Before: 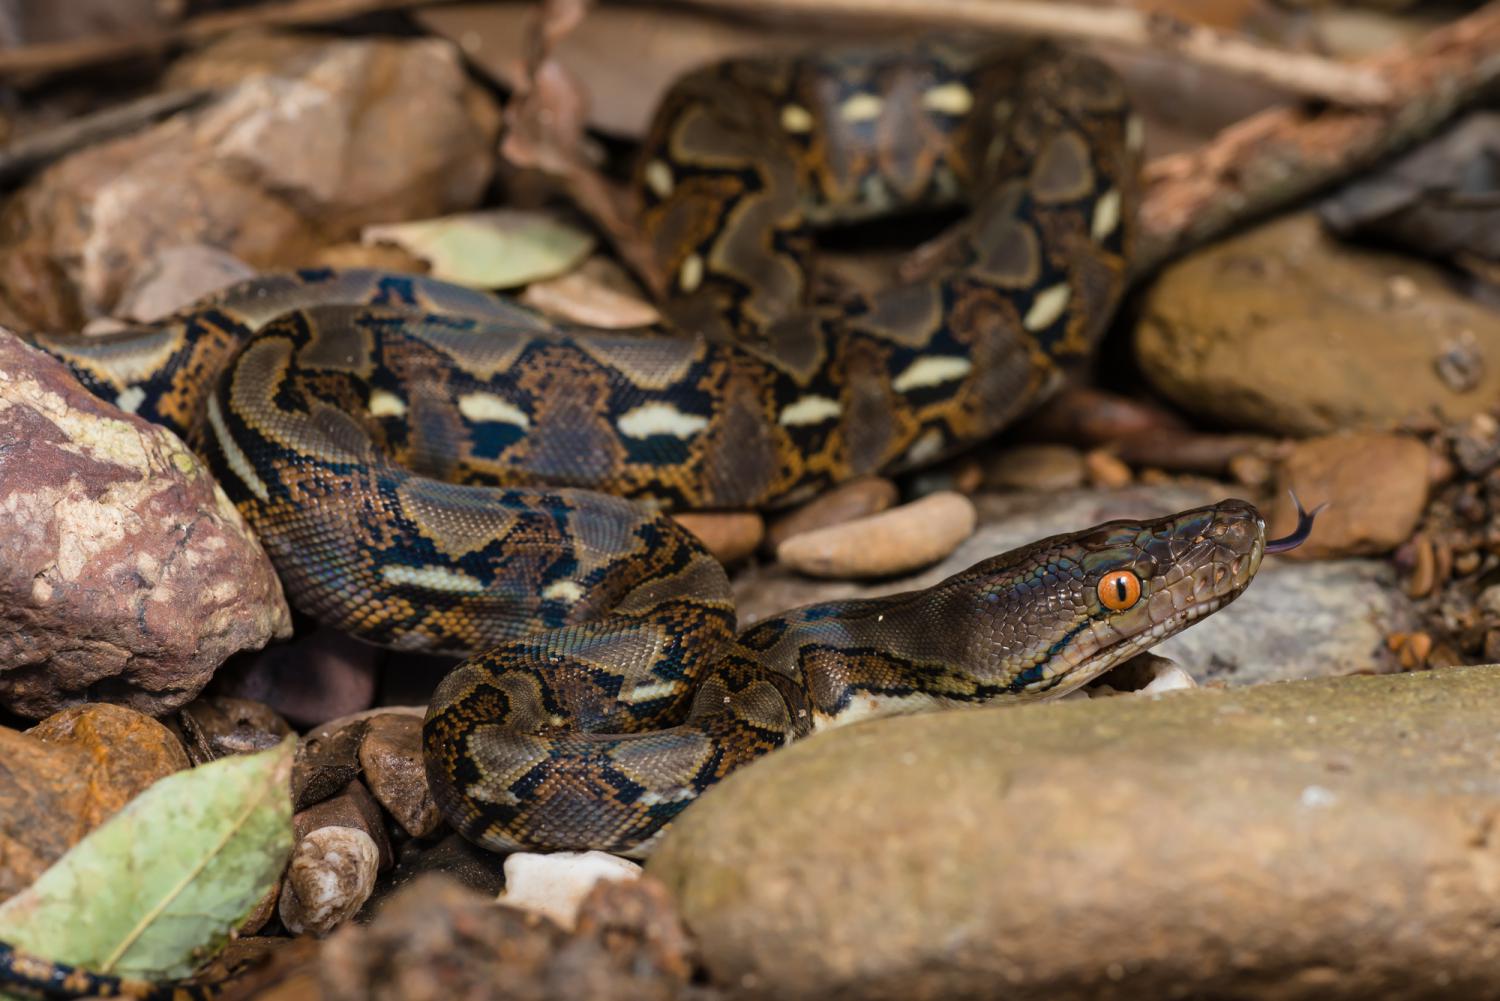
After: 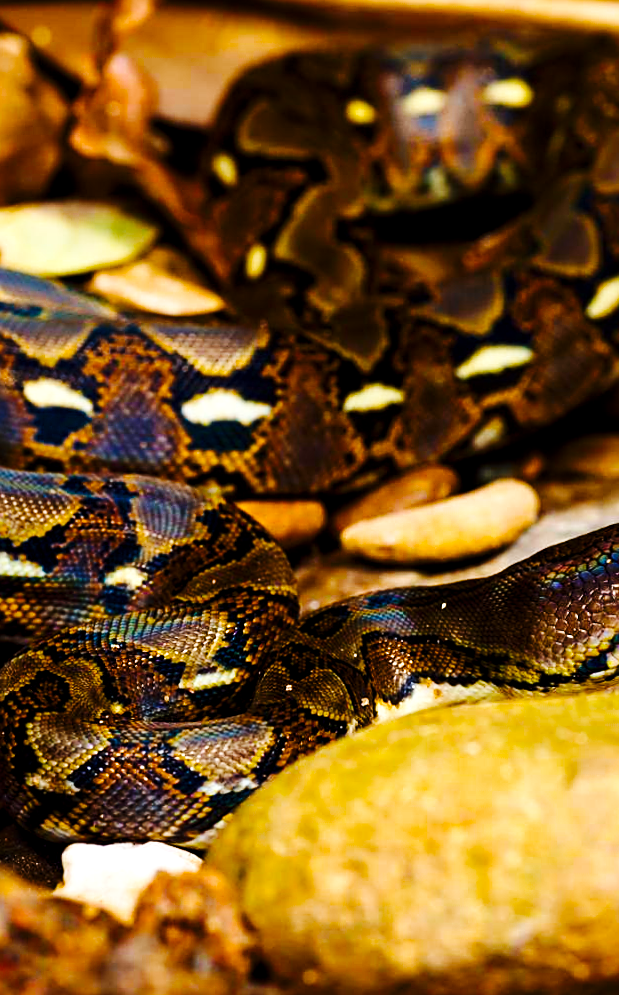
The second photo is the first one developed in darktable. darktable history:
color balance: lift [1, 1, 0.999, 1.001], gamma [1, 1.003, 1.005, 0.995], gain [1, 0.992, 0.988, 1.012], contrast 5%, output saturation 110%
rotate and perspective: rotation 0.226°, lens shift (vertical) -0.042, crop left 0.023, crop right 0.982, crop top 0.006, crop bottom 0.994
local contrast: mode bilateral grid, contrast 100, coarseness 100, detail 108%, midtone range 0.2
crop: left 28.583%, right 29.231%
sharpen: on, module defaults
base curve: curves: ch0 [(0, 0) (0.036, 0.025) (0.121, 0.166) (0.206, 0.329) (0.605, 0.79) (1, 1)], preserve colors none
color balance rgb: global offset › luminance -0.37%, perceptual saturation grading › highlights -17.77%, perceptual saturation grading › mid-tones 33.1%, perceptual saturation grading › shadows 50.52%, perceptual brilliance grading › highlights 20%, perceptual brilliance grading › mid-tones 20%, perceptual brilliance grading › shadows -20%, global vibrance 50%
